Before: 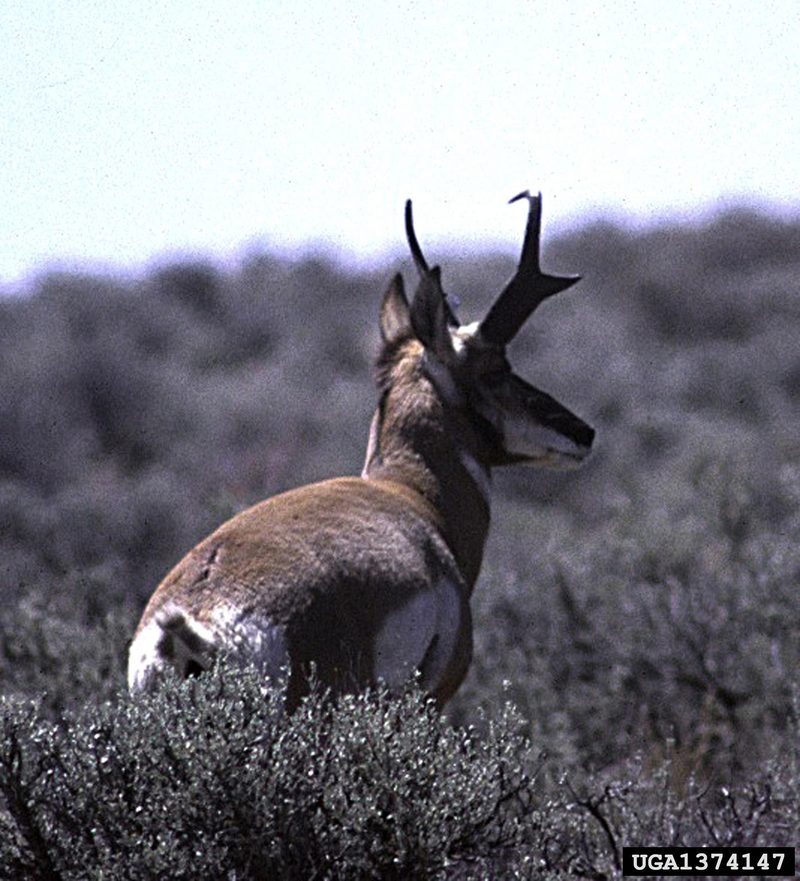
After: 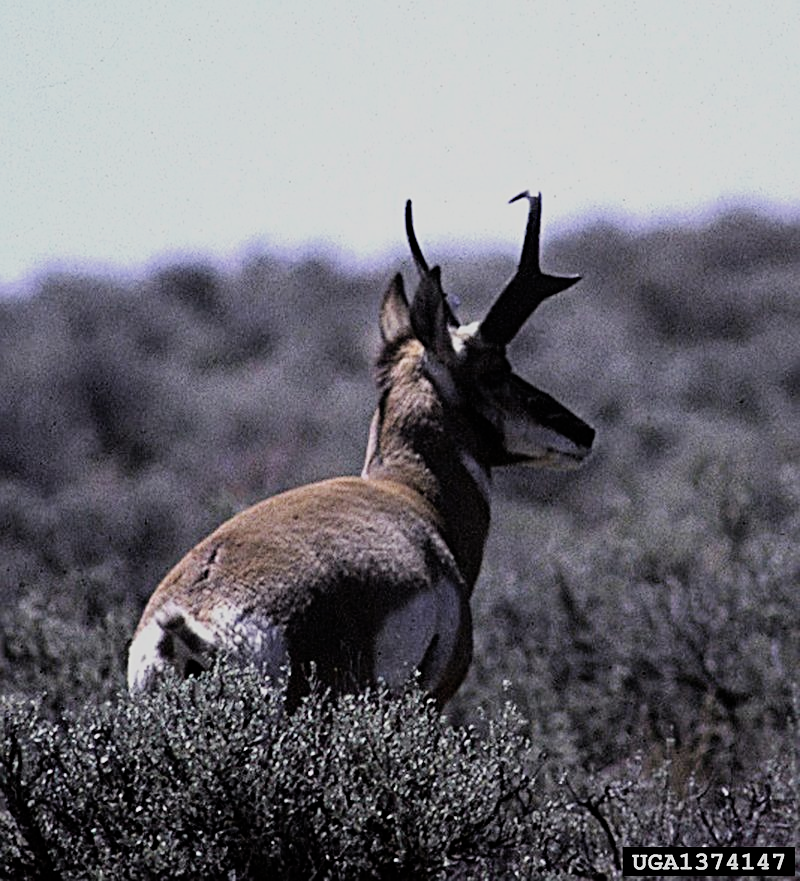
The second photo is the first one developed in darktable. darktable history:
sharpen: on, module defaults
filmic rgb: black relative exposure -7.65 EV, white relative exposure 4.56 EV, hardness 3.61, contrast 1.055, iterations of high-quality reconstruction 0
